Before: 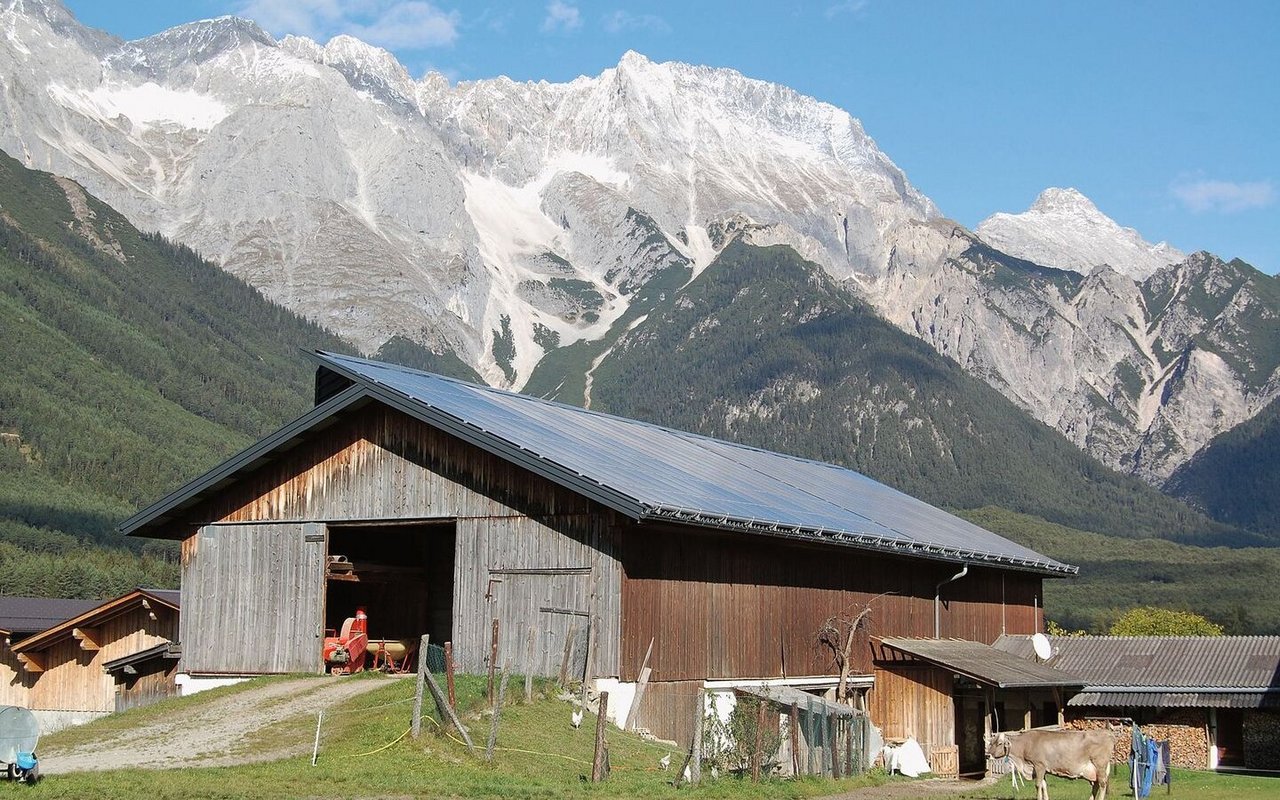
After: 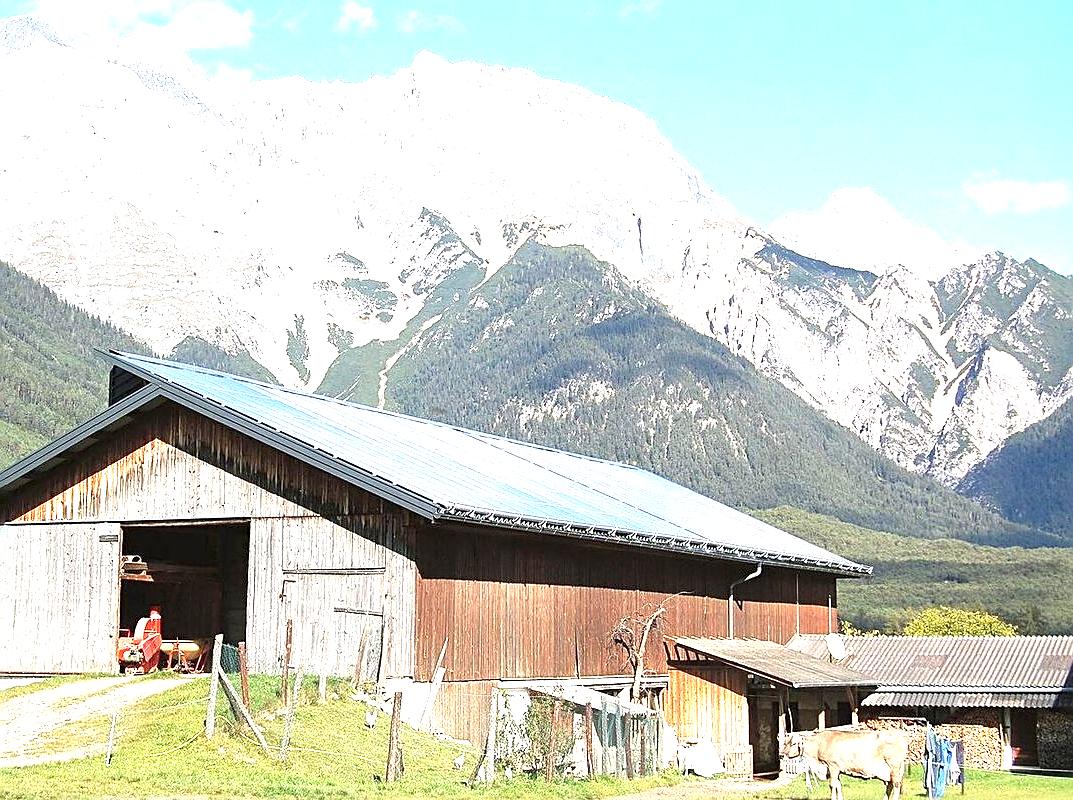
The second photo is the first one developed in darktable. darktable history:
crop: left 16.145%
sharpen: on, module defaults
exposure: black level correction 0, exposure 1.675 EV, compensate exposure bias true, compensate highlight preservation false
